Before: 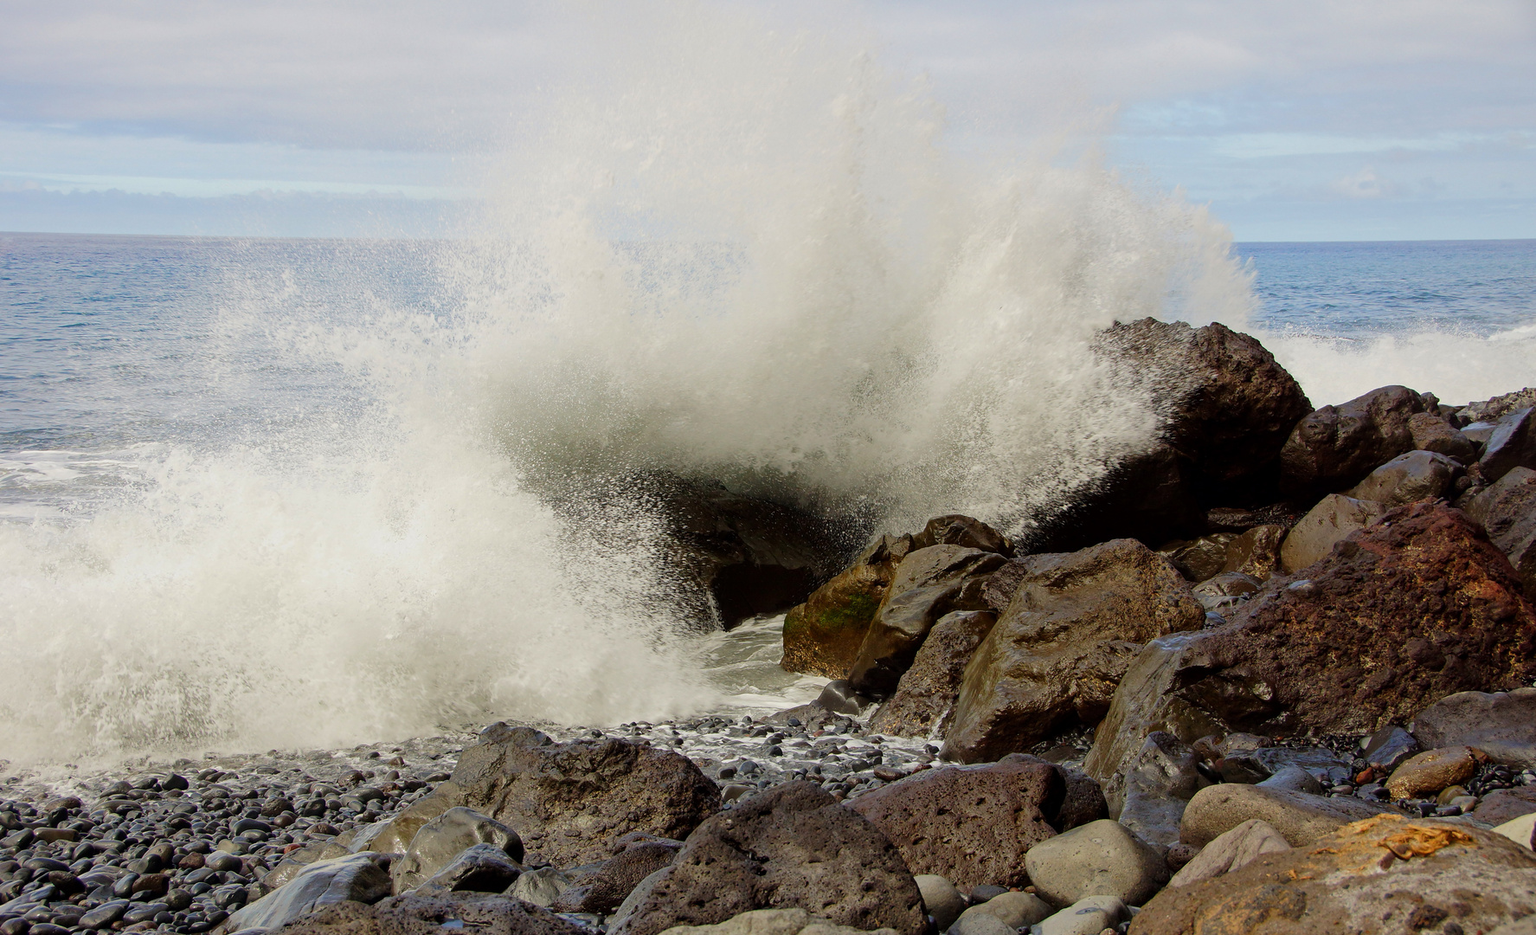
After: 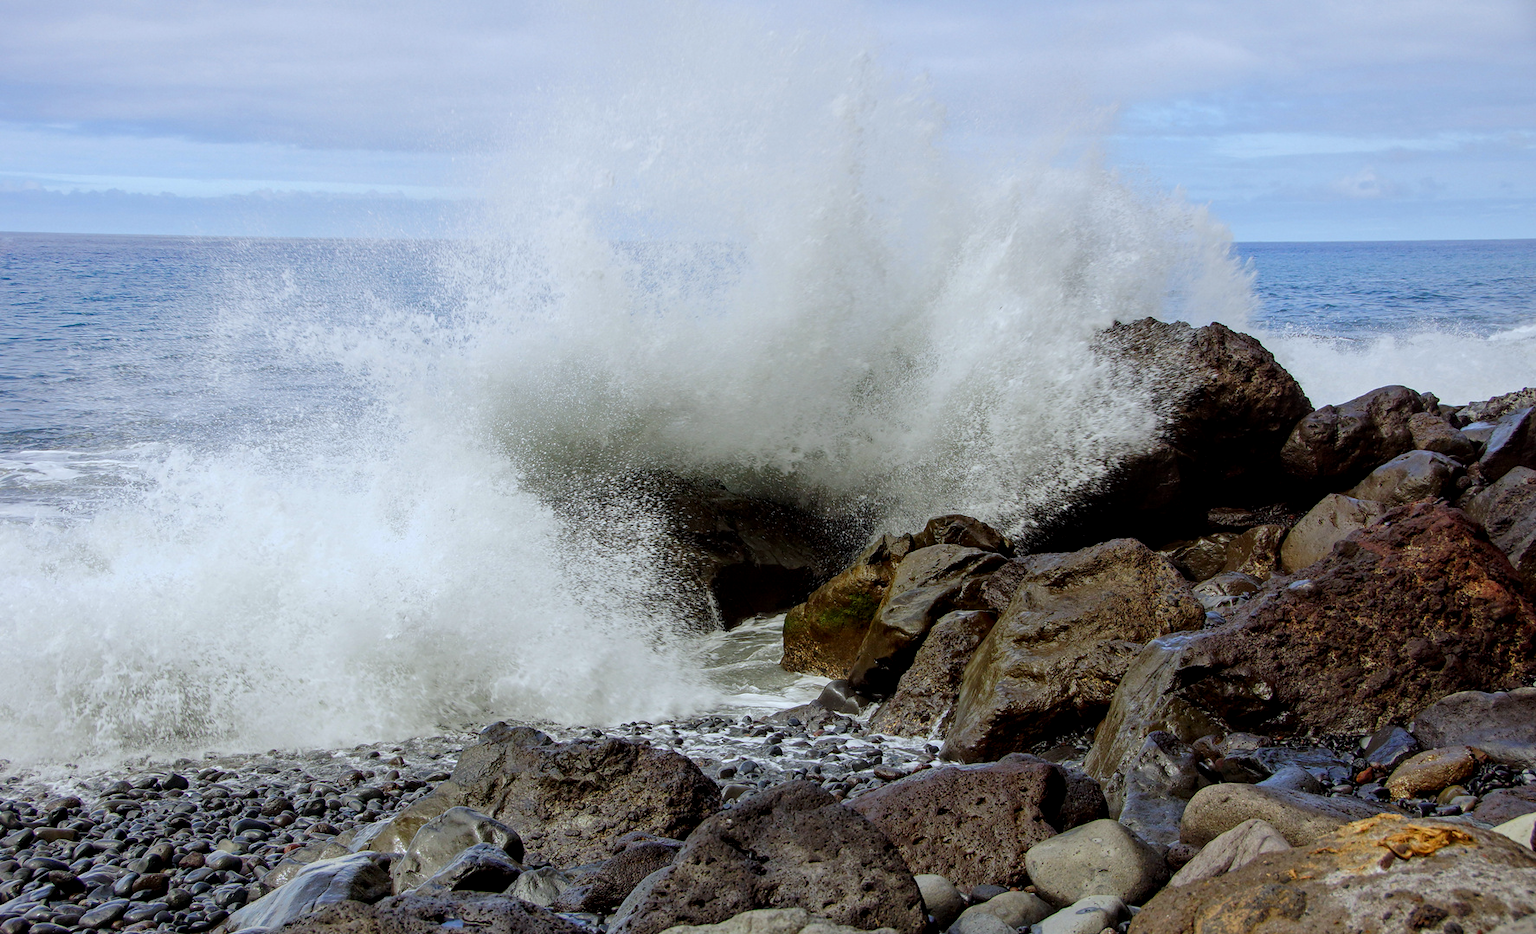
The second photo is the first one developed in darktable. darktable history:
local contrast: detail 130%
white balance: red 0.931, blue 1.11
vibrance: on, module defaults
